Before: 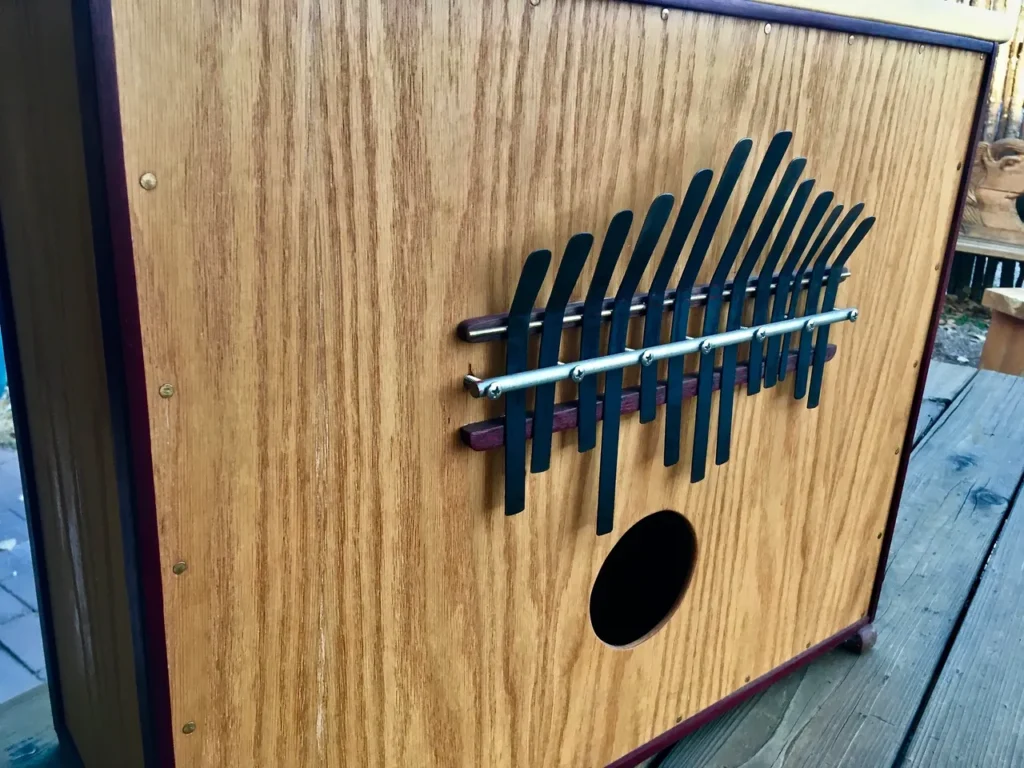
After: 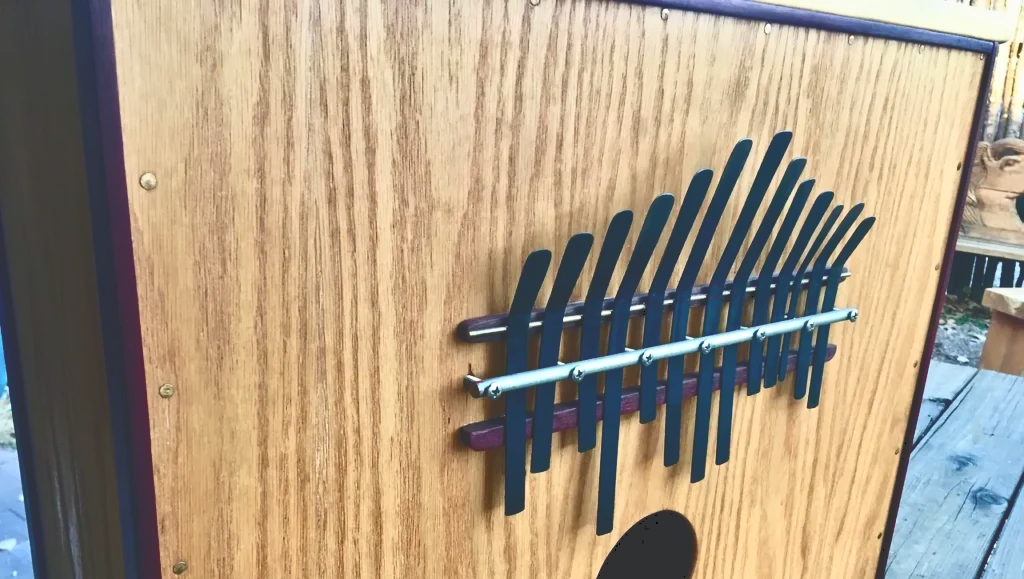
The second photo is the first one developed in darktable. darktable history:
crop: bottom 24.595%
tone curve: curves: ch0 [(0, 0) (0.003, 0.203) (0.011, 0.203) (0.025, 0.21) (0.044, 0.22) (0.069, 0.231) (0.1, 0.243) (0.136, 0.255) (0.177, 0.277) (0.224, 0.305) (0.277, 0.346) (0.335, 0.412) (0.399, 0.492) (0.468, 0.571) (0.543, 0.658) (0.623, 0.75) (0.709, 0.837) (0.801, 0.905) (0.898, 0.955) (1, 1)], color space Lab, independent channels, preserve colors none
